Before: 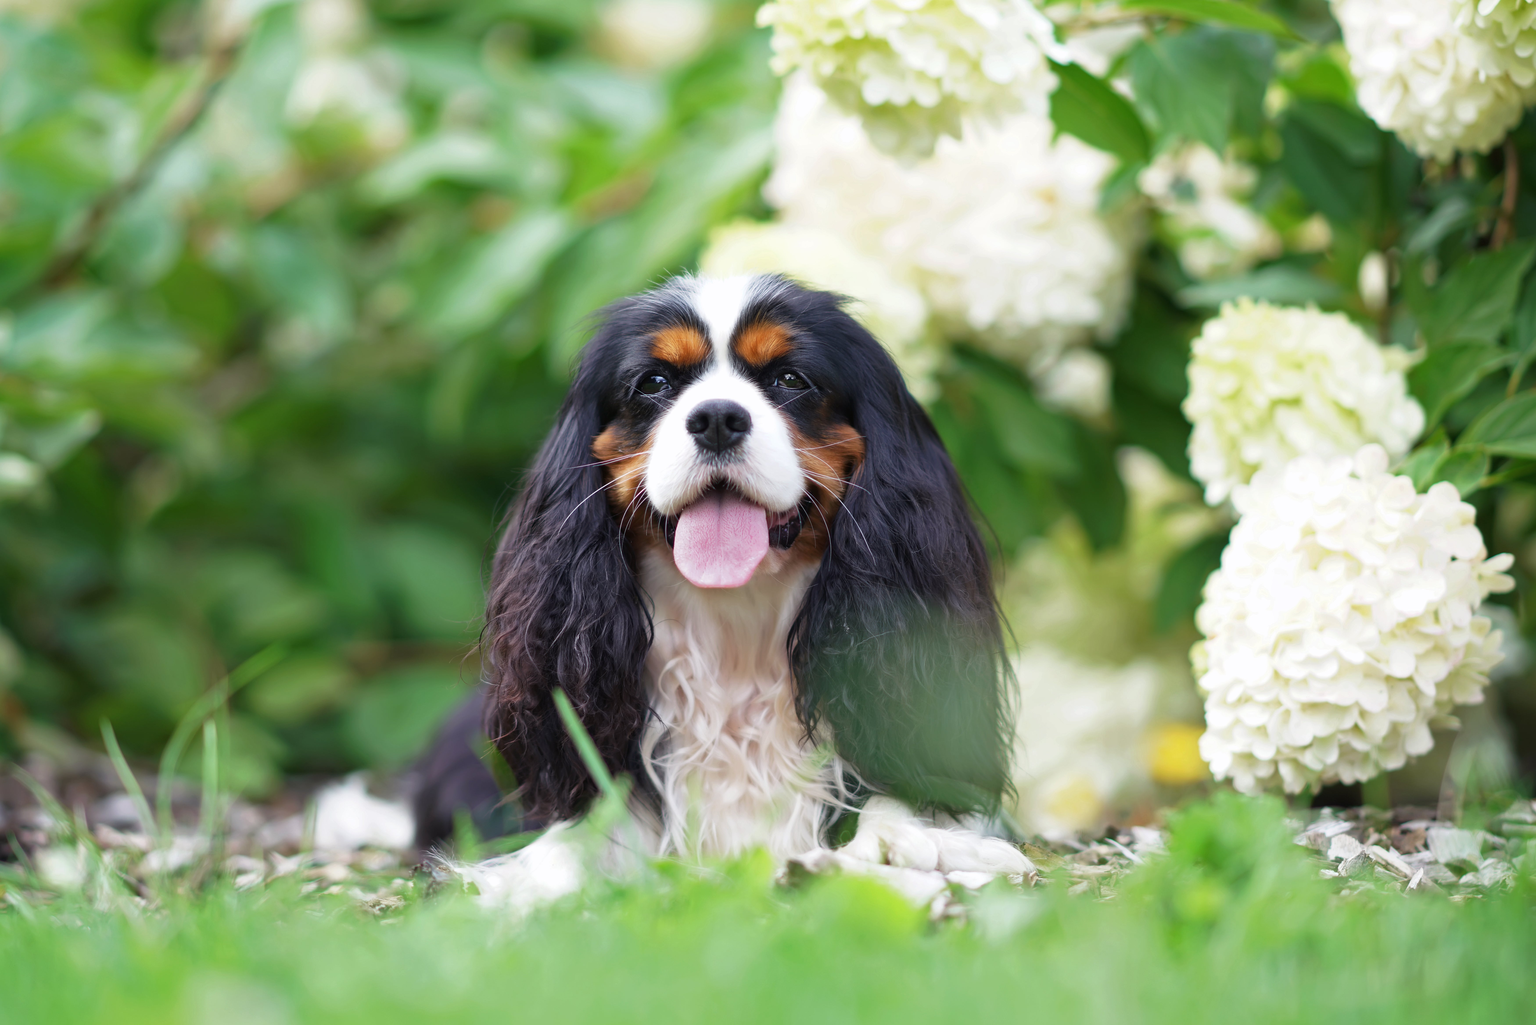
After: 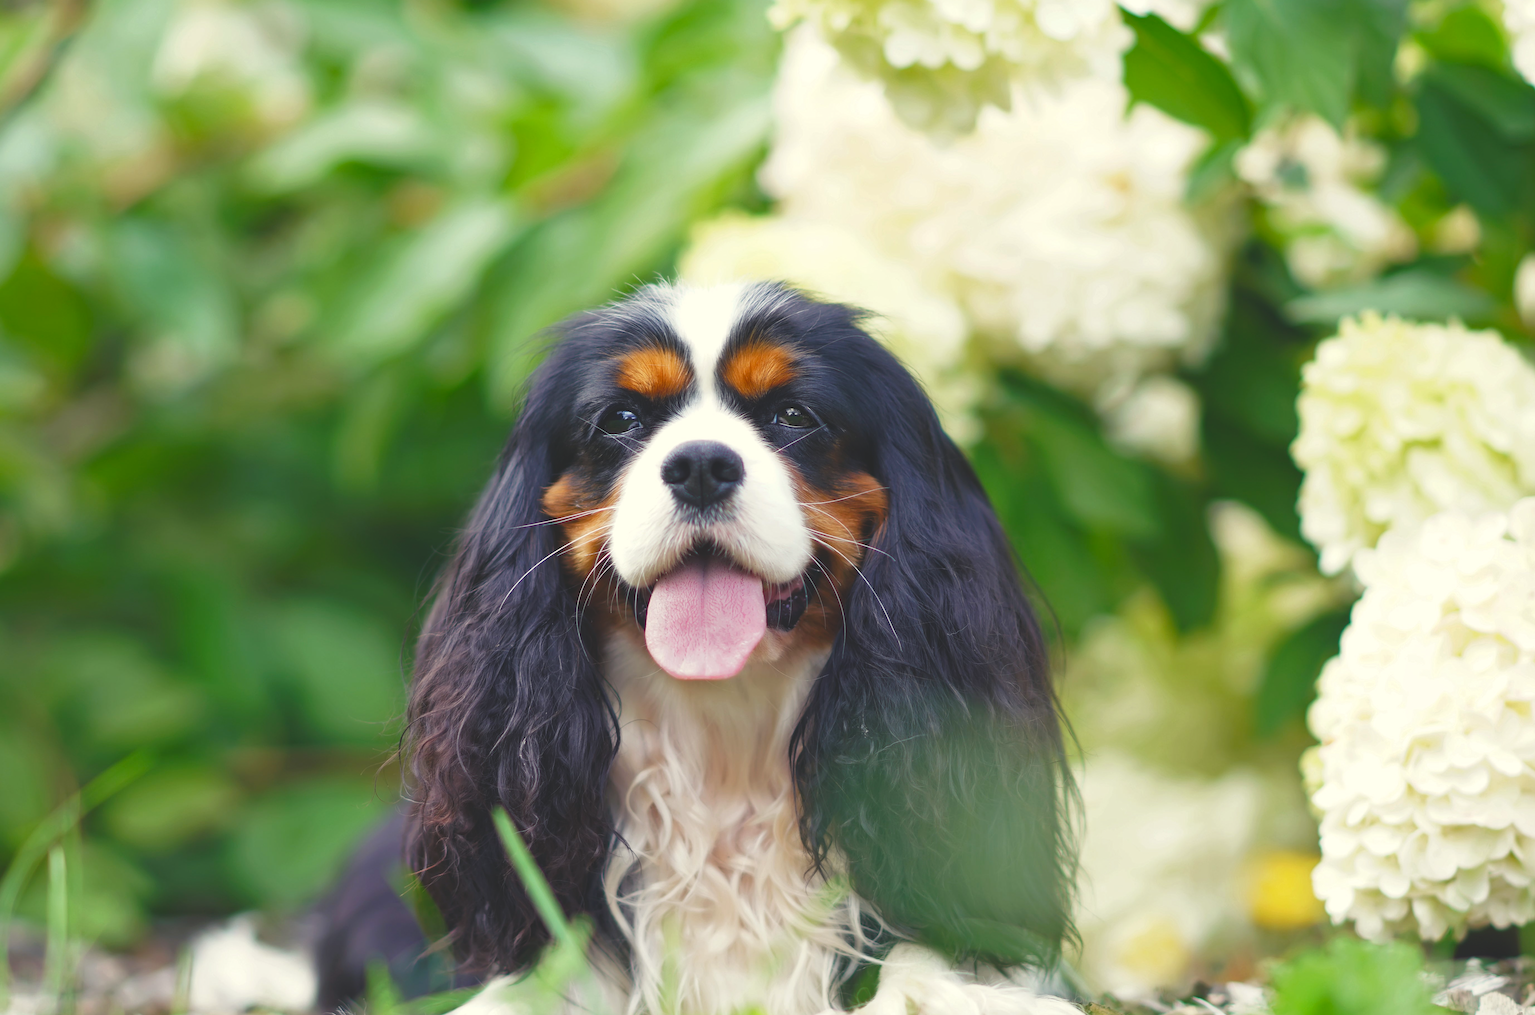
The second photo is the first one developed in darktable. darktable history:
color balance rgb: shadows lift › chroma 2%, shadows lift › hue 247.2°, power › chroma 0.3%, power › hue 25.2°, highlights gain › chroma 3%, highlights gain › hue 60°, global offset › luminance 2%, perceptual saturation grading › global saturation 20%, perceptual saturation grading › highlights -20%, perceptual saturation grading › shadows 30%
crop and rotate: left 10.77%, top 5.1%, right 10.41%, bottom 16.76%
color correction: highlights a* -6.69, highlights b* 0.49
